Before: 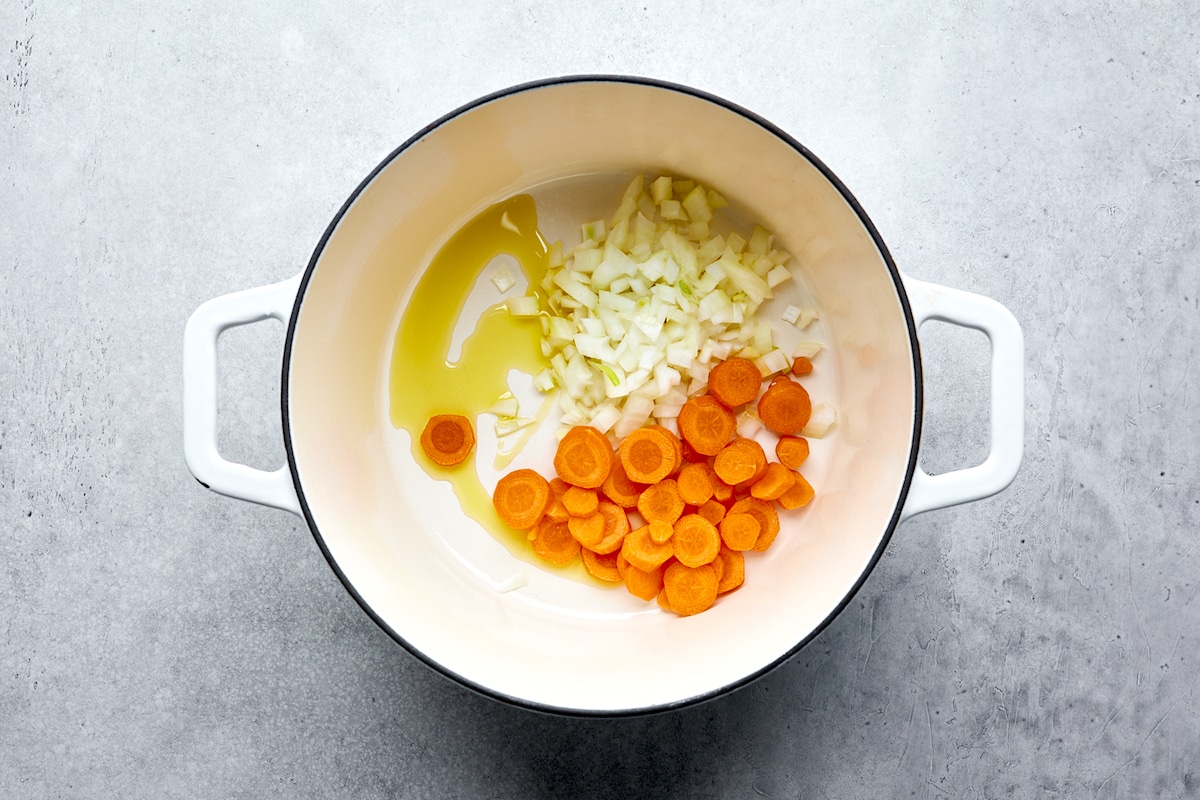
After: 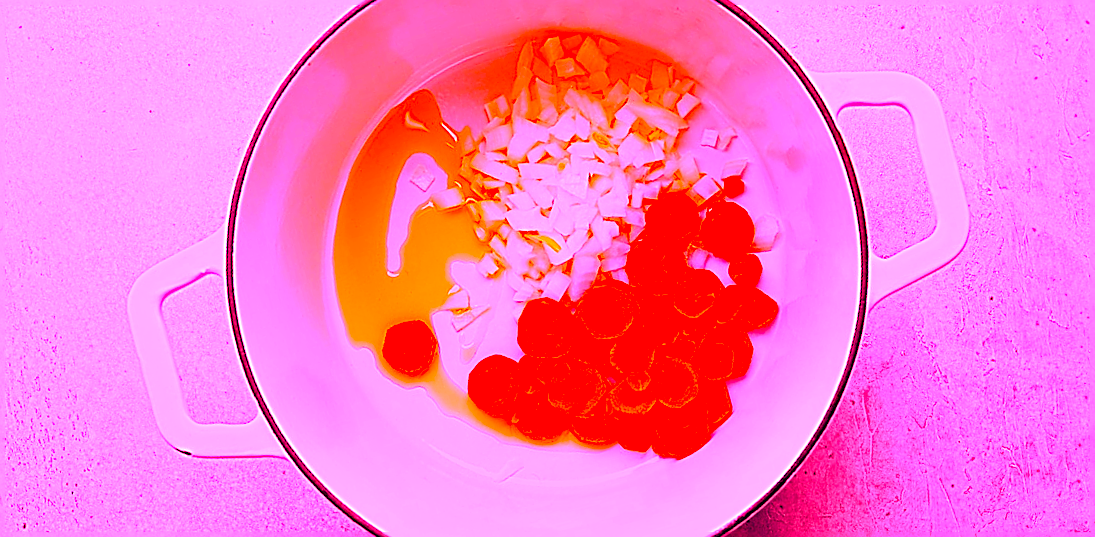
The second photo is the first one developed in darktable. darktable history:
white balance: red 4.26, blue 1.802
rotate and perspective: rotation -14.8°, crop left 0.1, crop right 0.903, crop top 0.25, crop bottom 0.748
color balance rgb: linear chroma grading › shadows -8%, linear chroma grading › global chroma 10%, perceptual saturation grading › global saturation 2%, perceptual saturation grading › highlights -2%, perceptual saturation grading › mid-tones 4%, perceptual saturation grading › shadows 8%, perceptual brilliance grading › global brilliance 2%, perceptual brilliance grading › highlights -4%, global vibrance 16%, saturation formula JzAzBz (2021)
local contrast: mode bilateral grid, contrast 20, coarseness 50, detail 130%, midtone range 0.2
sharpen: on, module defaults
